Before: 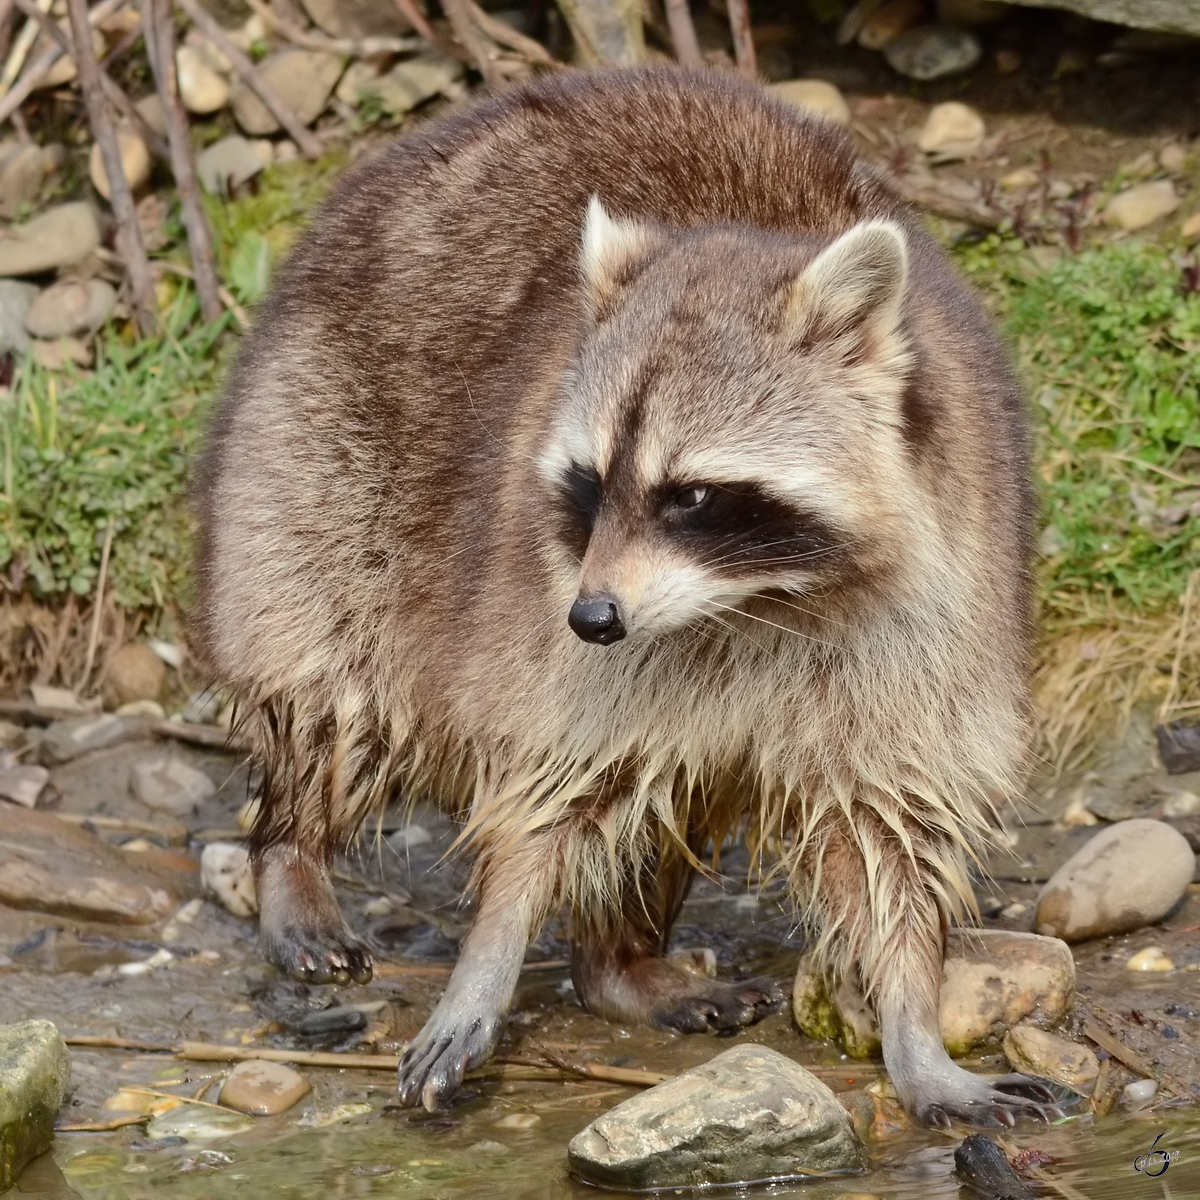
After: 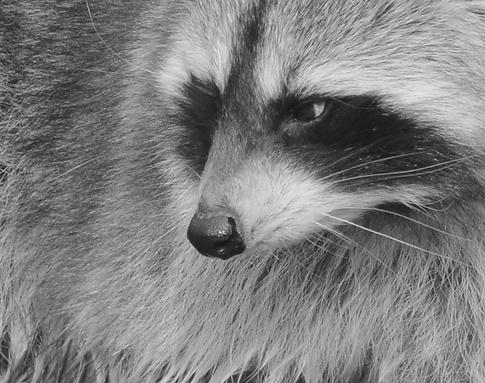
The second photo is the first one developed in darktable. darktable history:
crop: left 31.751%, top 32.172%, right 27.8%, bottom 35.83%
lowpass: radius 0.1, contrast 0.85, saturation 1.1, unbound 0
monochrome: size 1
